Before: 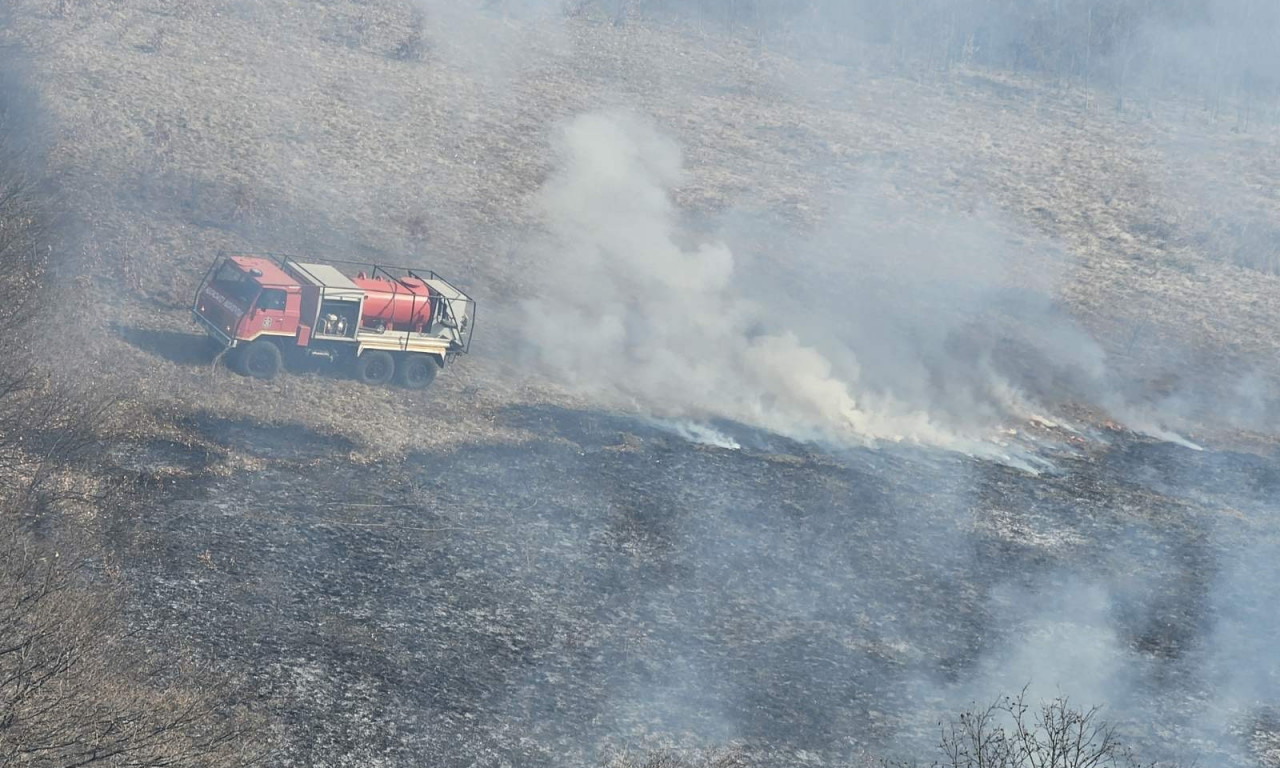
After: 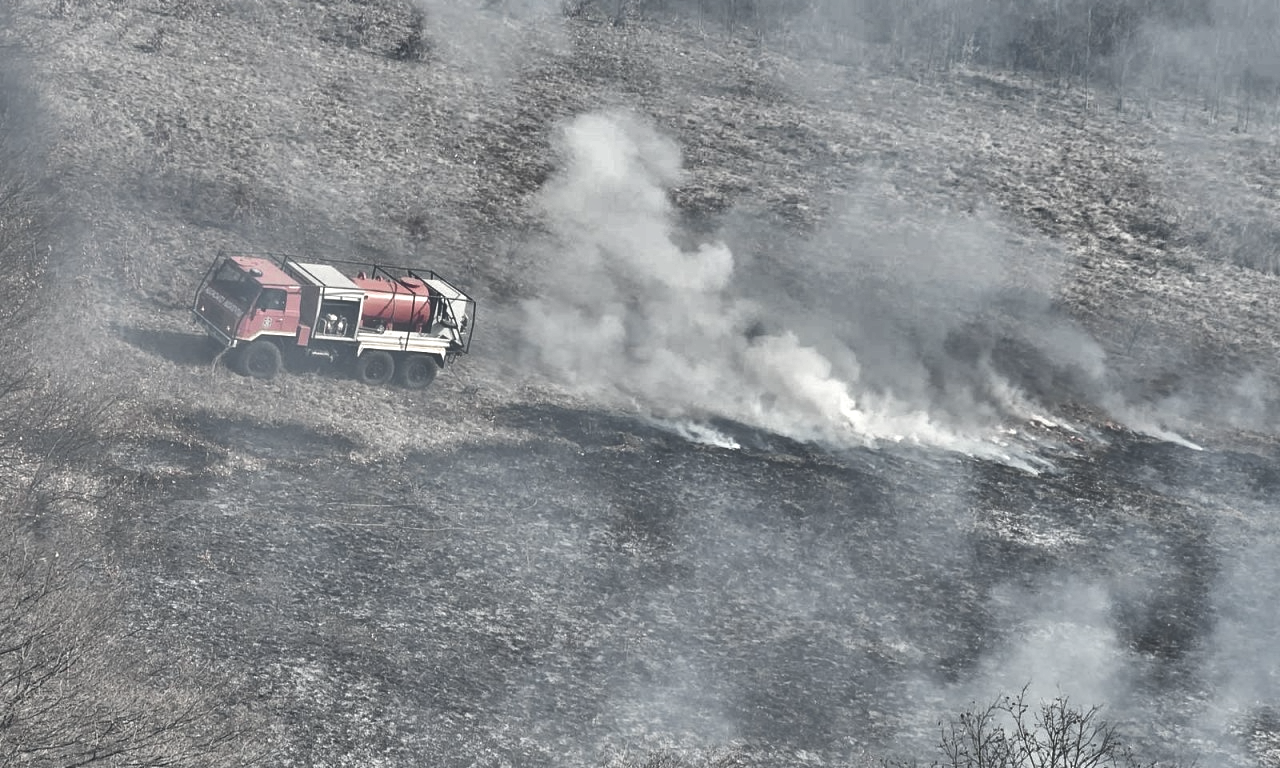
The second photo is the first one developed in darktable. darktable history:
exposure: black level correction 0, exposure 0.5 EV, compensate highlight preservation false
color zones: curves: ch1 [(0, 0.34) (0.143, 0.164) (0.286, 0.152) (0.429, 0.176) (0.571, 0.173) (0.714, 0.188) (0.857, 0.199) (1, 0.34)]
shadows and highlights: shadows 24.5, highlights -78.15, soften with gaussian
